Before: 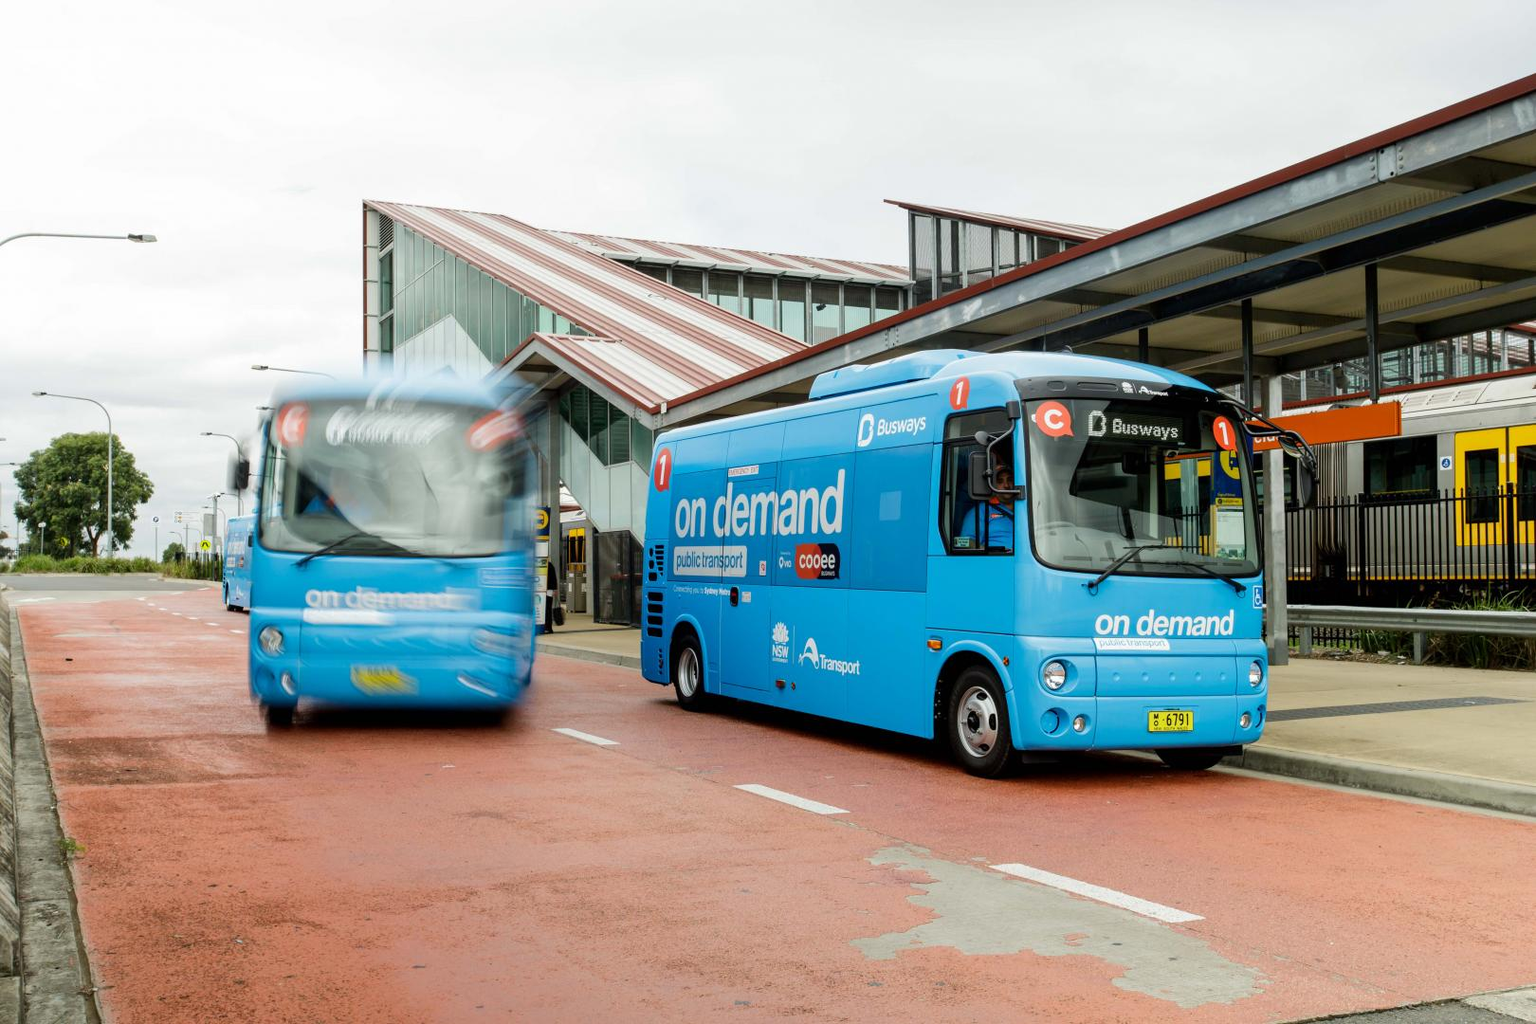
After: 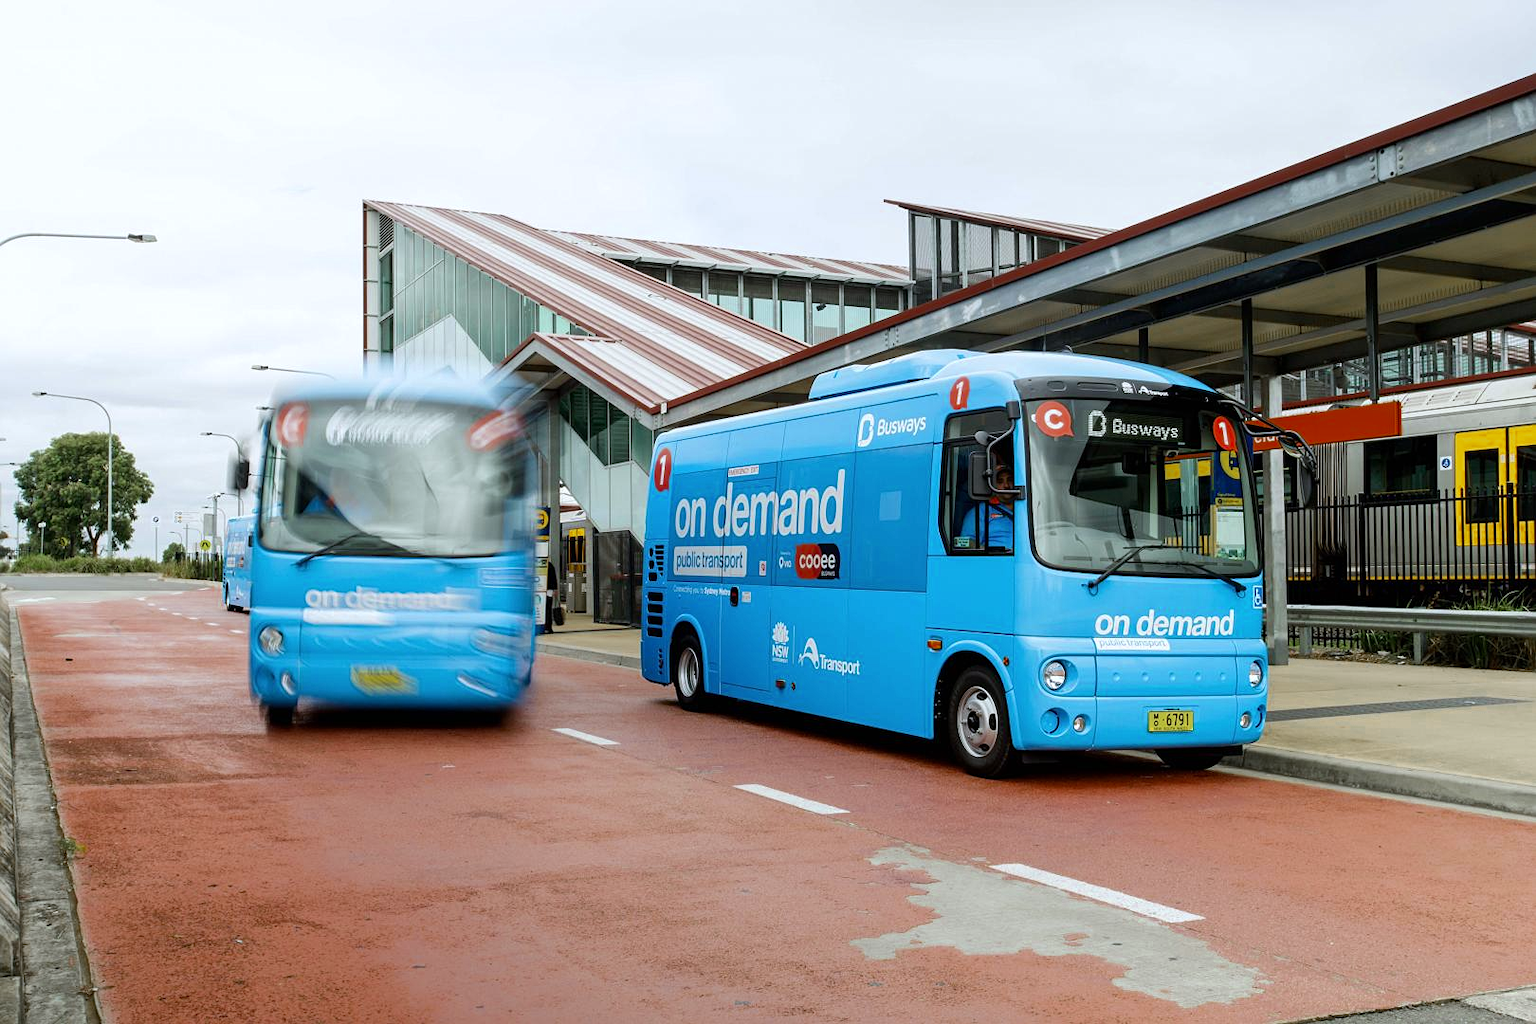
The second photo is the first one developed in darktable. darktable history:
white balance: red 0.974, blue 1.044
sharpen: radius 1.272, amount 0.305, threshold 0
color zones: curves: ch0 [(0.11, 0.396) (0.195, 0.36) (0.25, 0.5) (0.303, 0.412) (0.357, 0.544) (0.75, 0.5) (0.967, 0.328)]; ch1 [(0, 0.468) (0.112, 0.512) (0.202, 0.6) (0.25, 0.5) (0.307, 0.352) (0.357, 0.544) (0.75, 0.5) (0.963, 0.524)]
